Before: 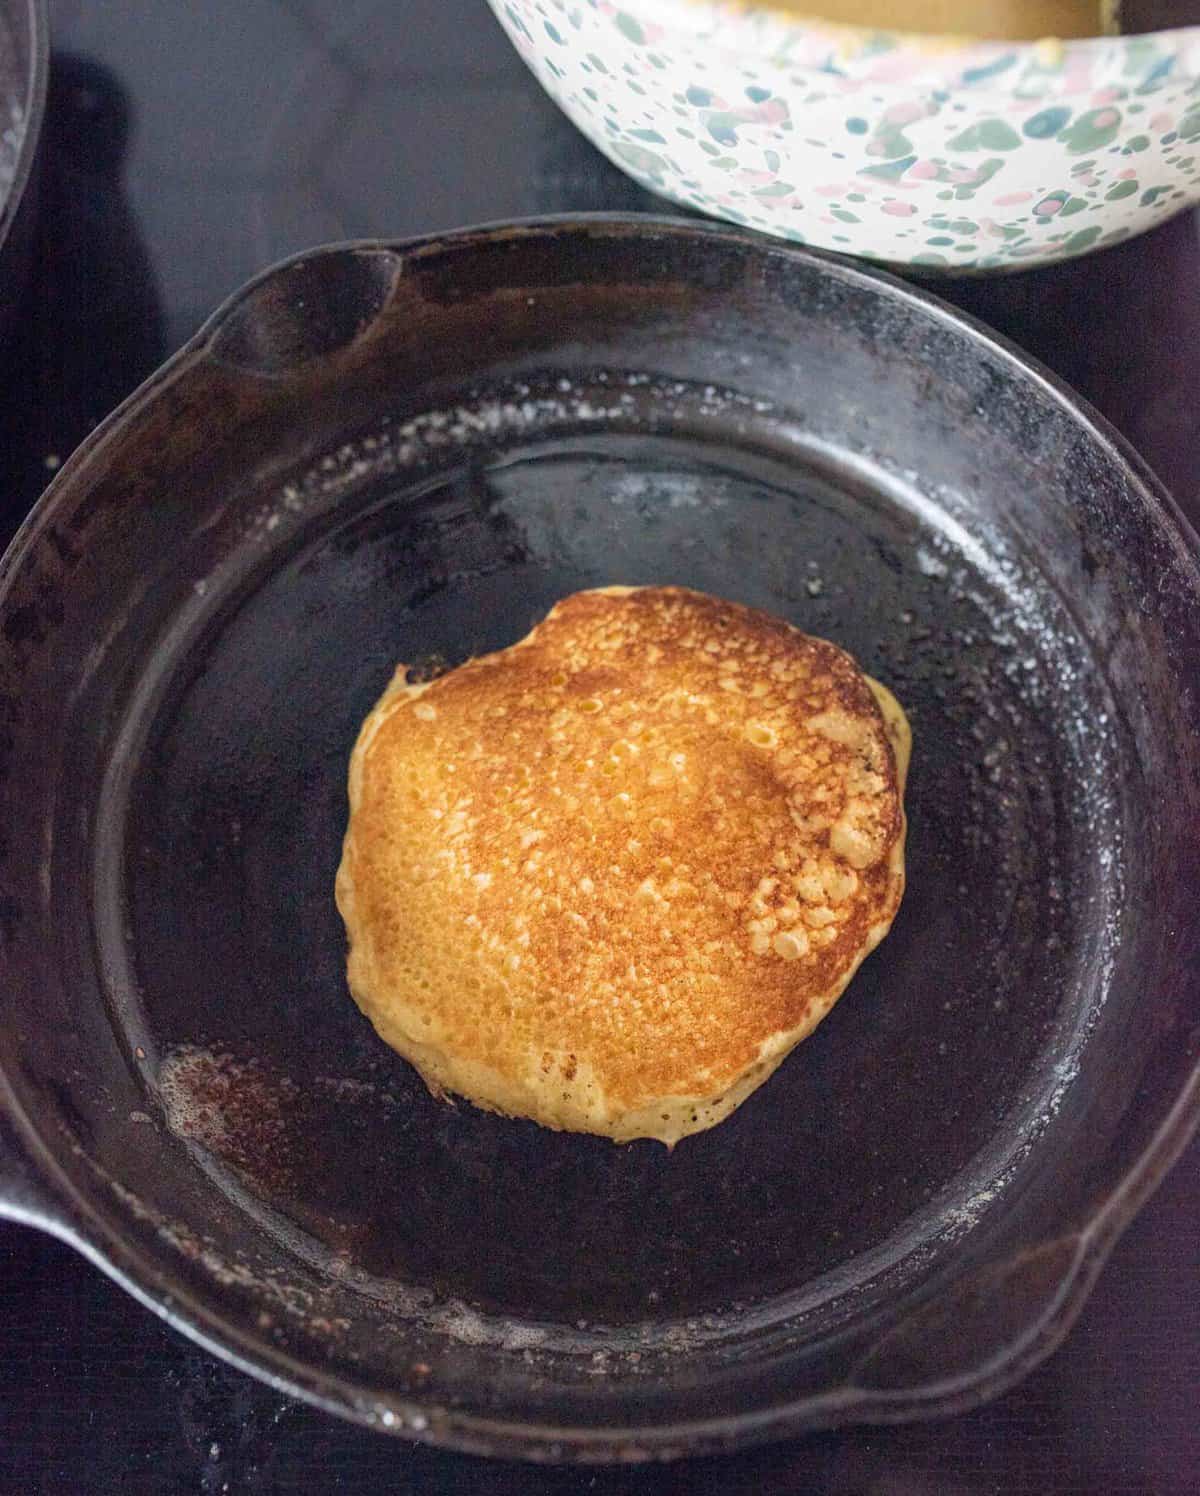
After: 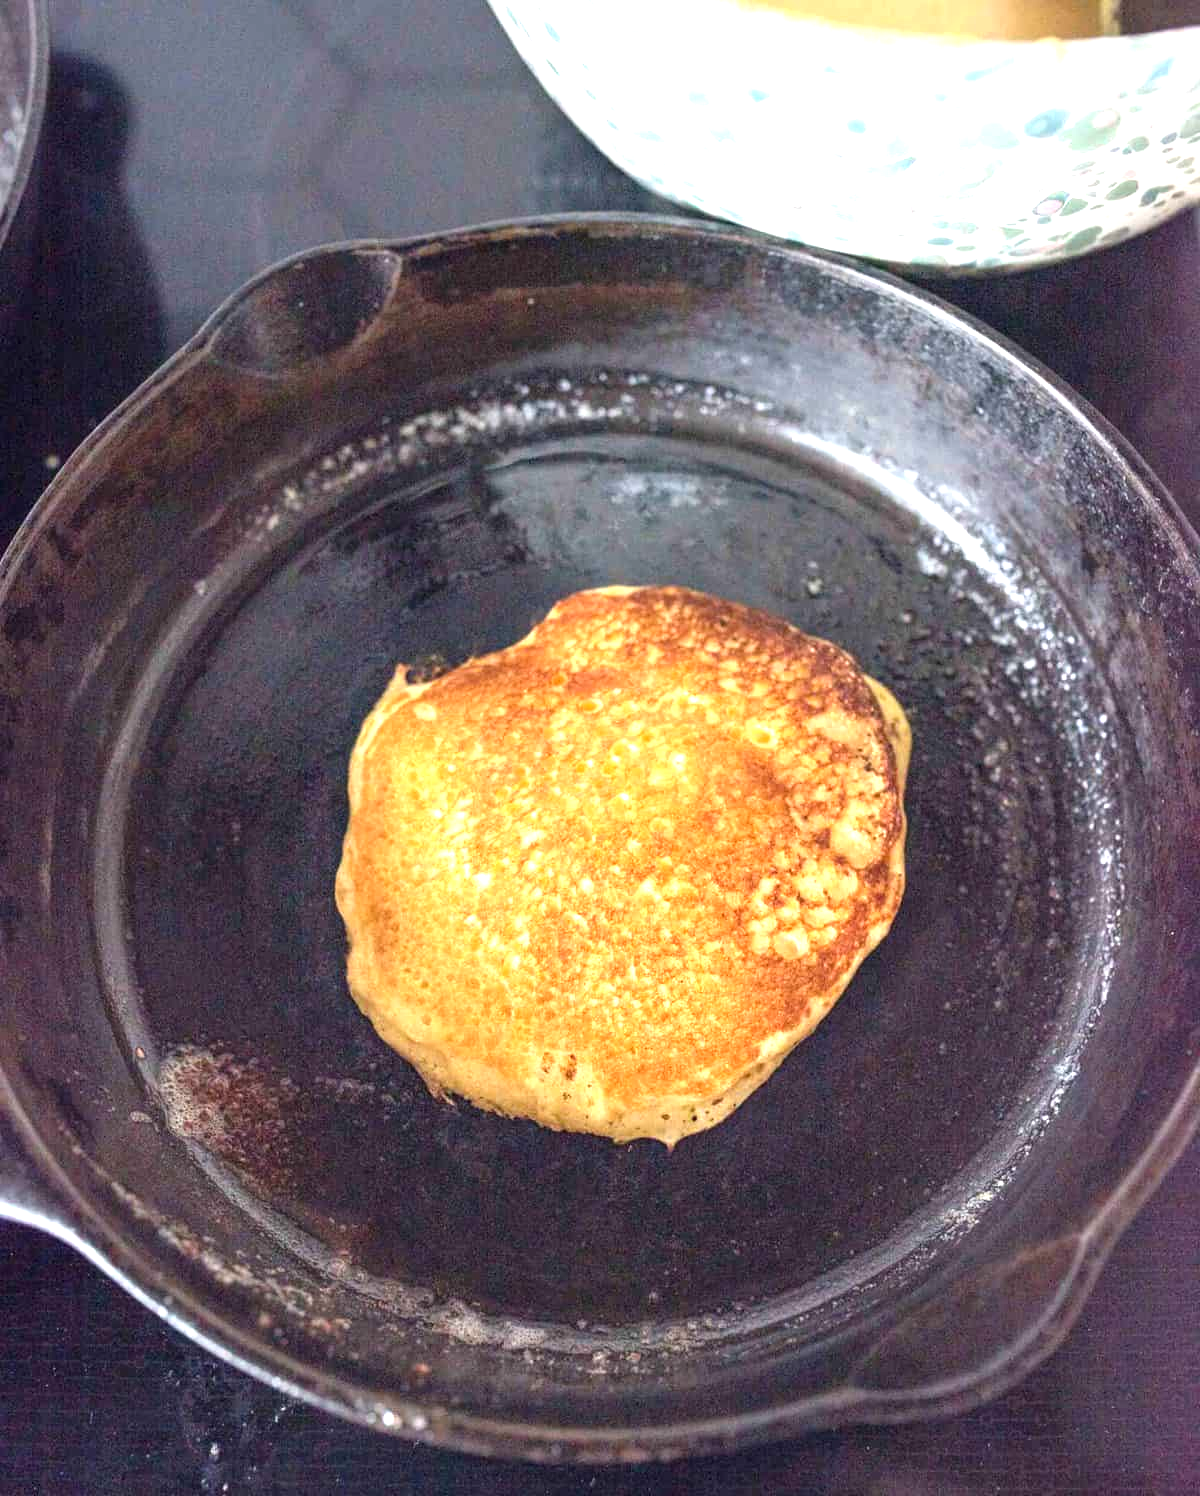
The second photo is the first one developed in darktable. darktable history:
exposure: exposure 1.09 EV, compensate highlight preservation false
